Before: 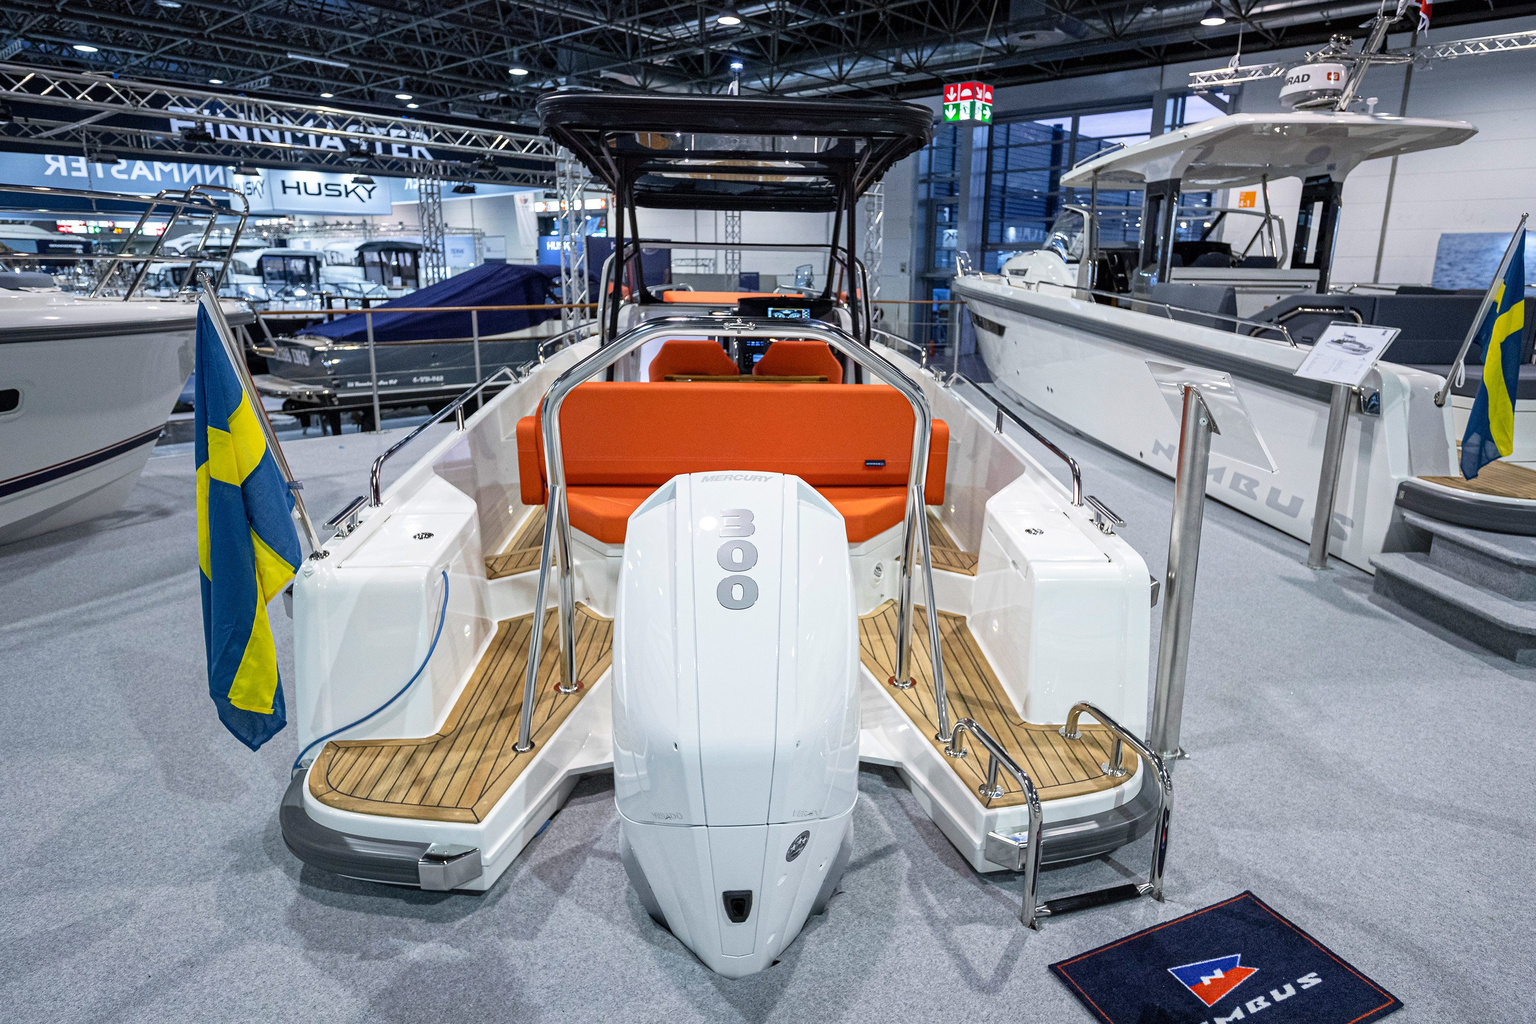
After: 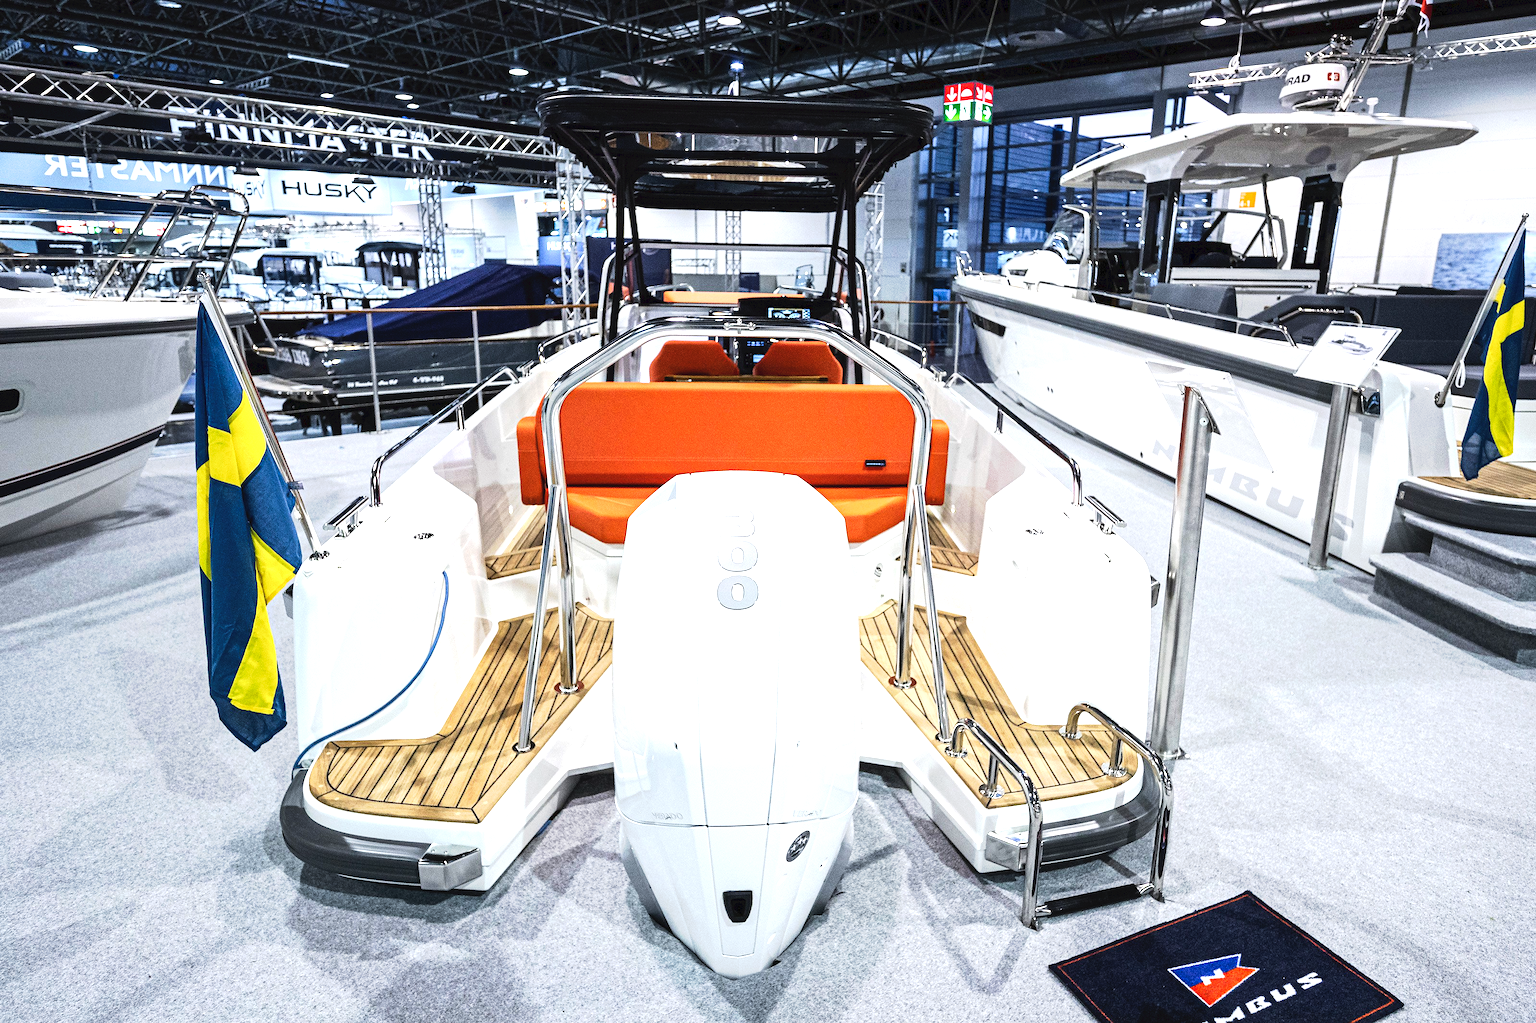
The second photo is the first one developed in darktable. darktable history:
tone curve: curves: ch0 [(0, 0) (0.003, 0.045) (0.011, 0.051) (0.025, 0.057) (0.044, 0.074) (0.069, 0.096) (0.1, 0.125) (0.136, 0.16) (0.177, 0.201) (0.224, 0.242) (0.277, 0.299) (0.335, 0.362) (0.399, 0.432) (0.468, 0.512) (0.543, 0.601) (0.623, 0.691) (0.709, 0.786) (0.801, 0.876) (0.898, 0.927) (1, 1)], preserve colors none
tone equalizer: -8 EV -1.08 EV, -7 EV -1.01 EV, -6 EV -0.867 EV, -5 EV -0.578 EV, -3 EV 0.578 EV, -2 EV 0.867 EV, -1 EV 1.01 EV, +0 EV 1.08 EV, edges refinement/feathering 500, mask exposure compensation -1.57 EV, preserve details no
